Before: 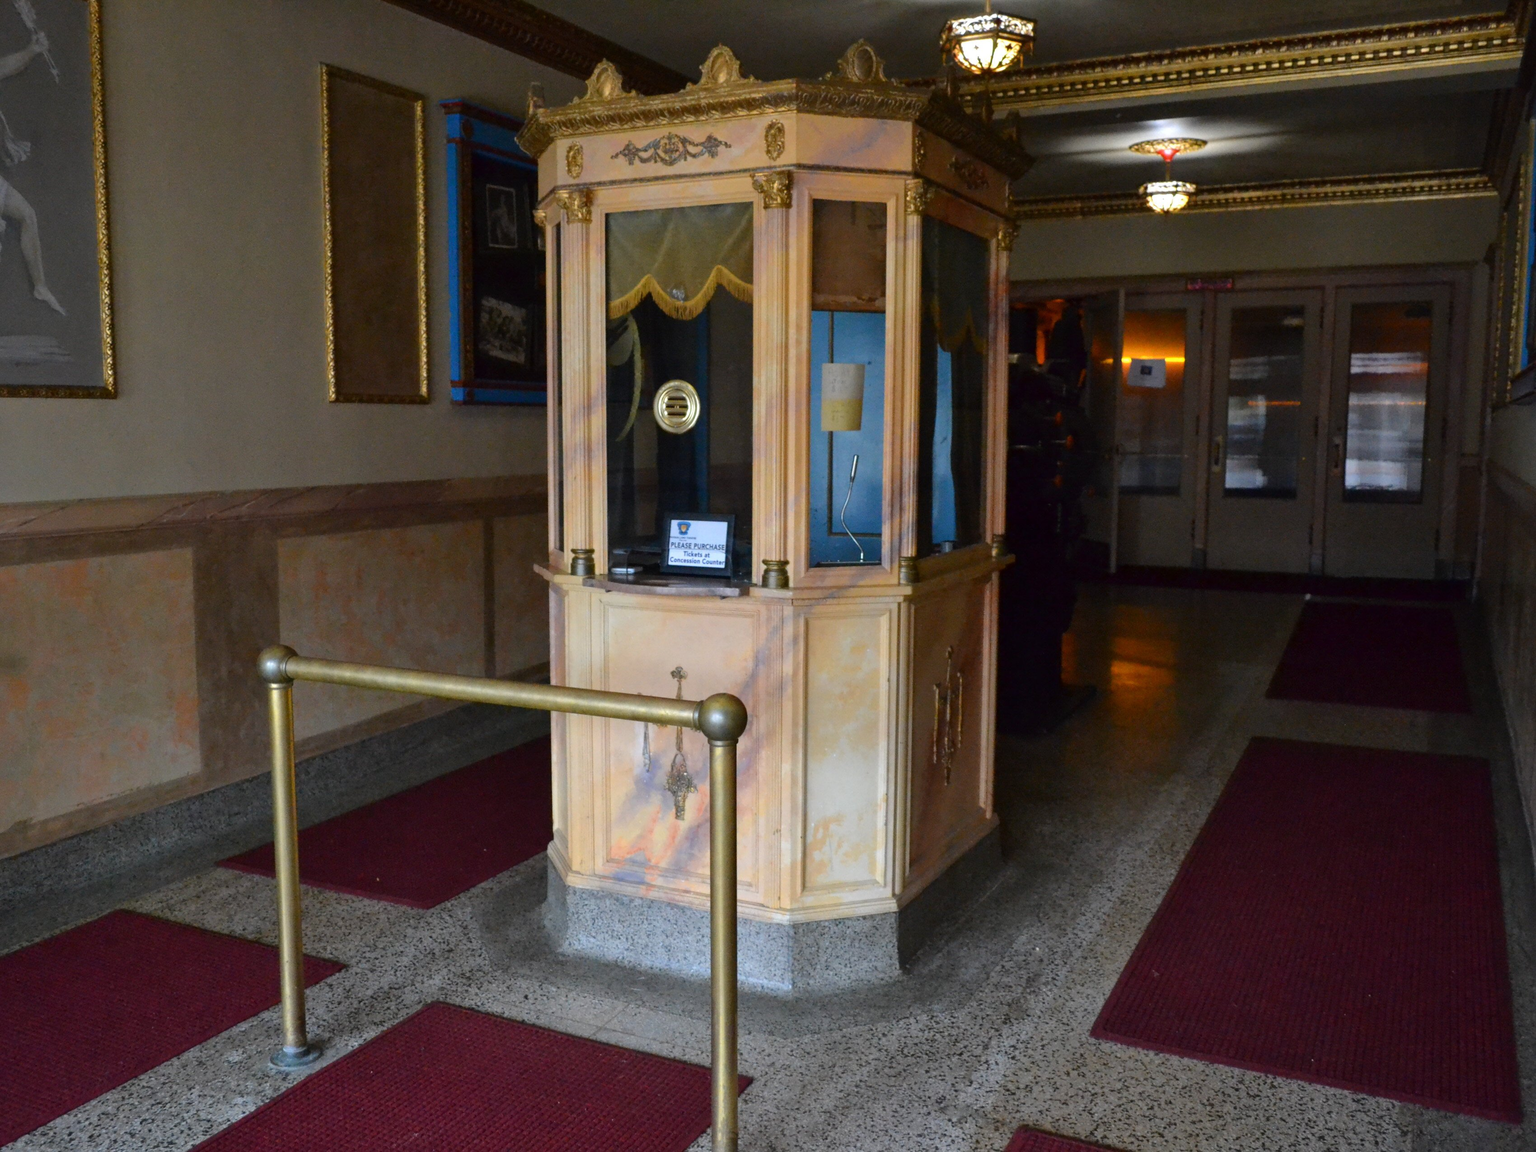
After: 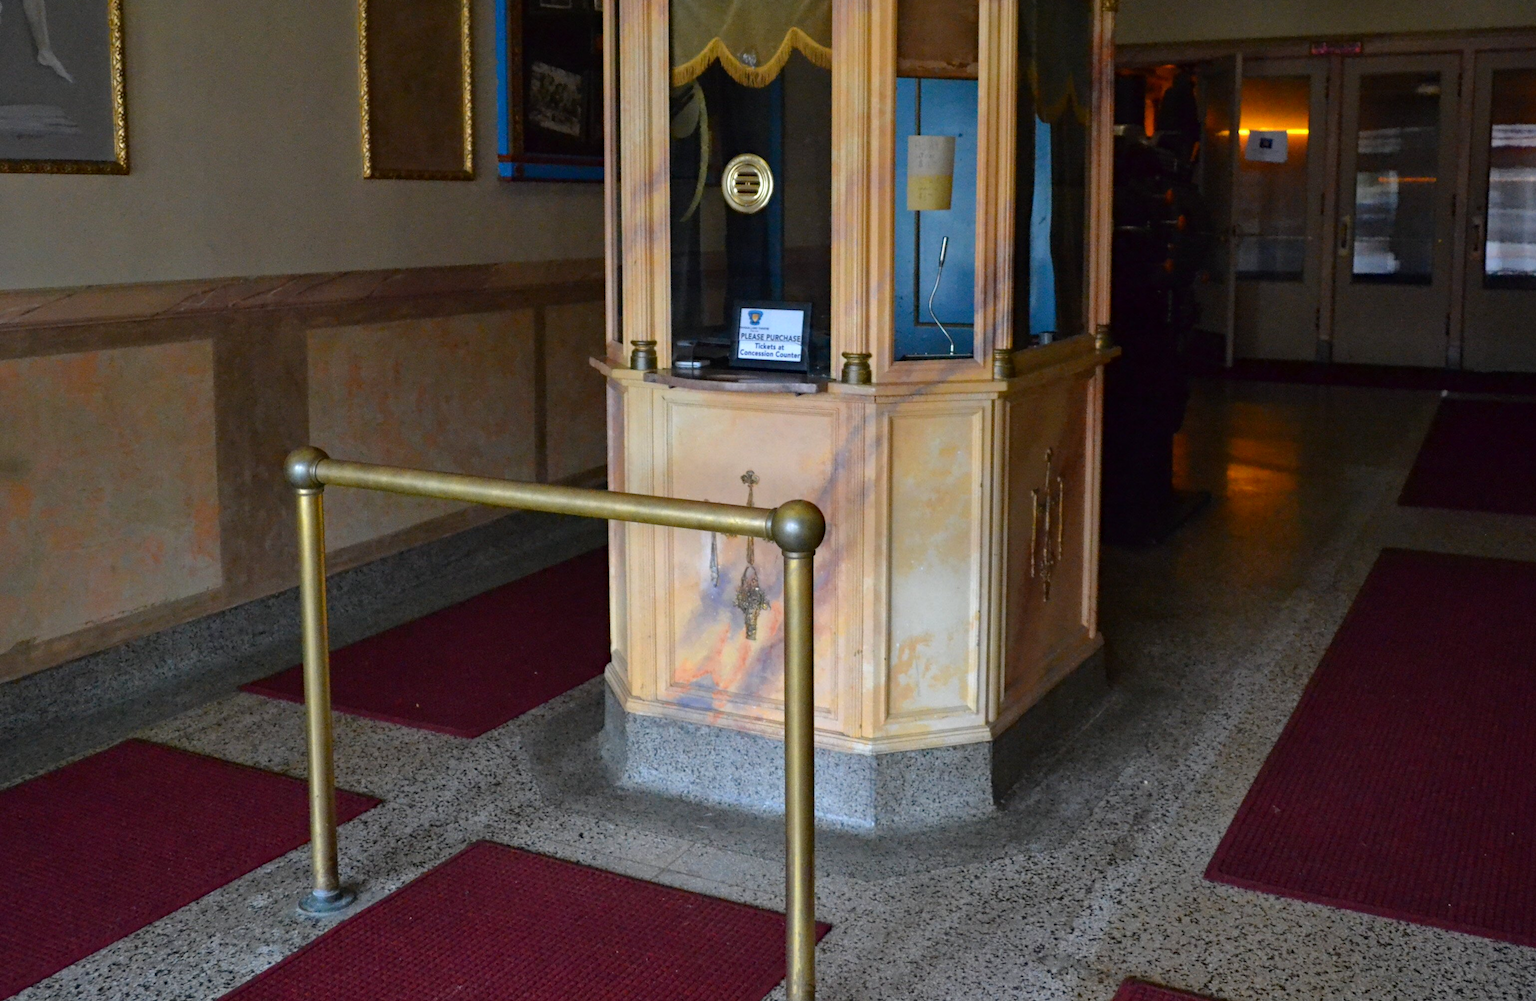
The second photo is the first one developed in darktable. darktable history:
crop: top 20.916%, right 9.437%, bottom 0.316%
haze removal: compatibility mode true, adaptive false
